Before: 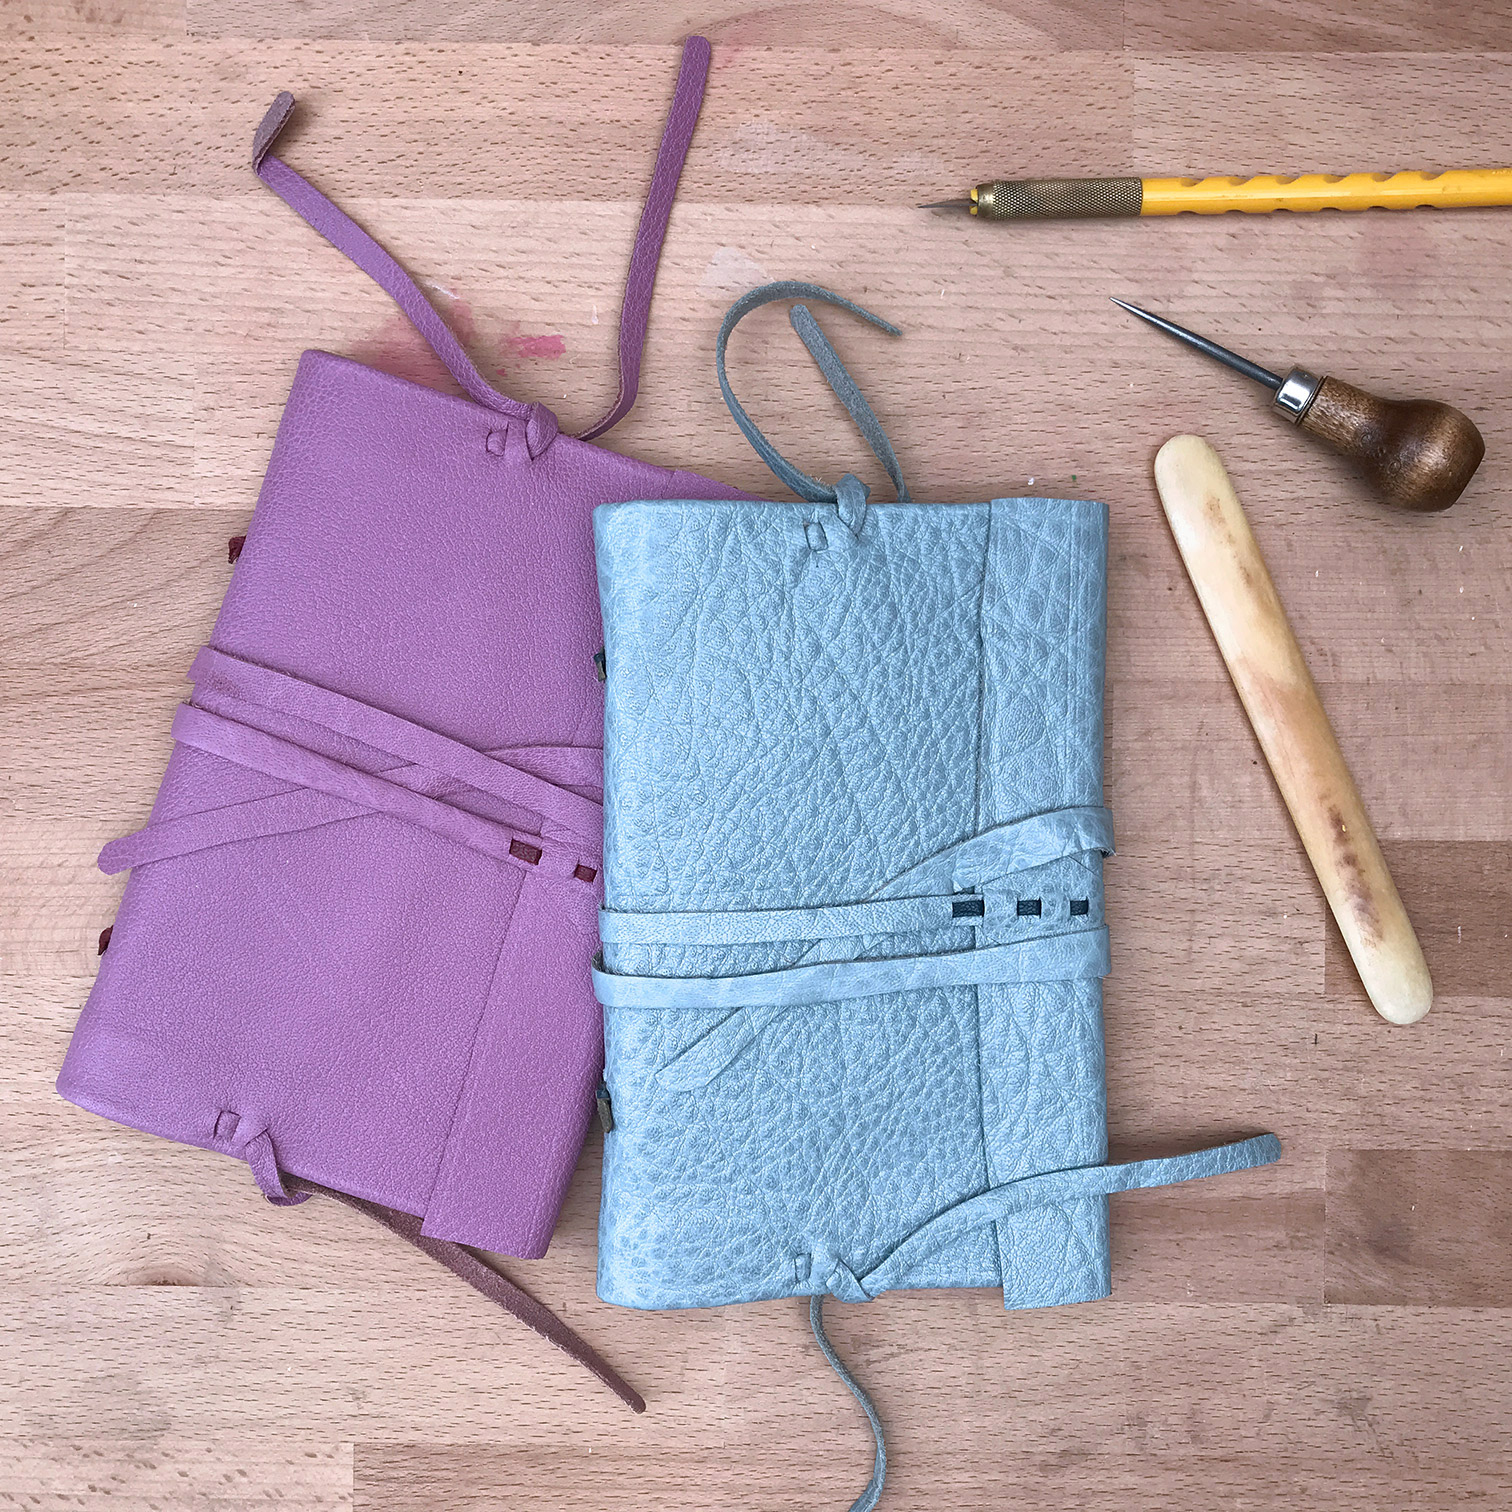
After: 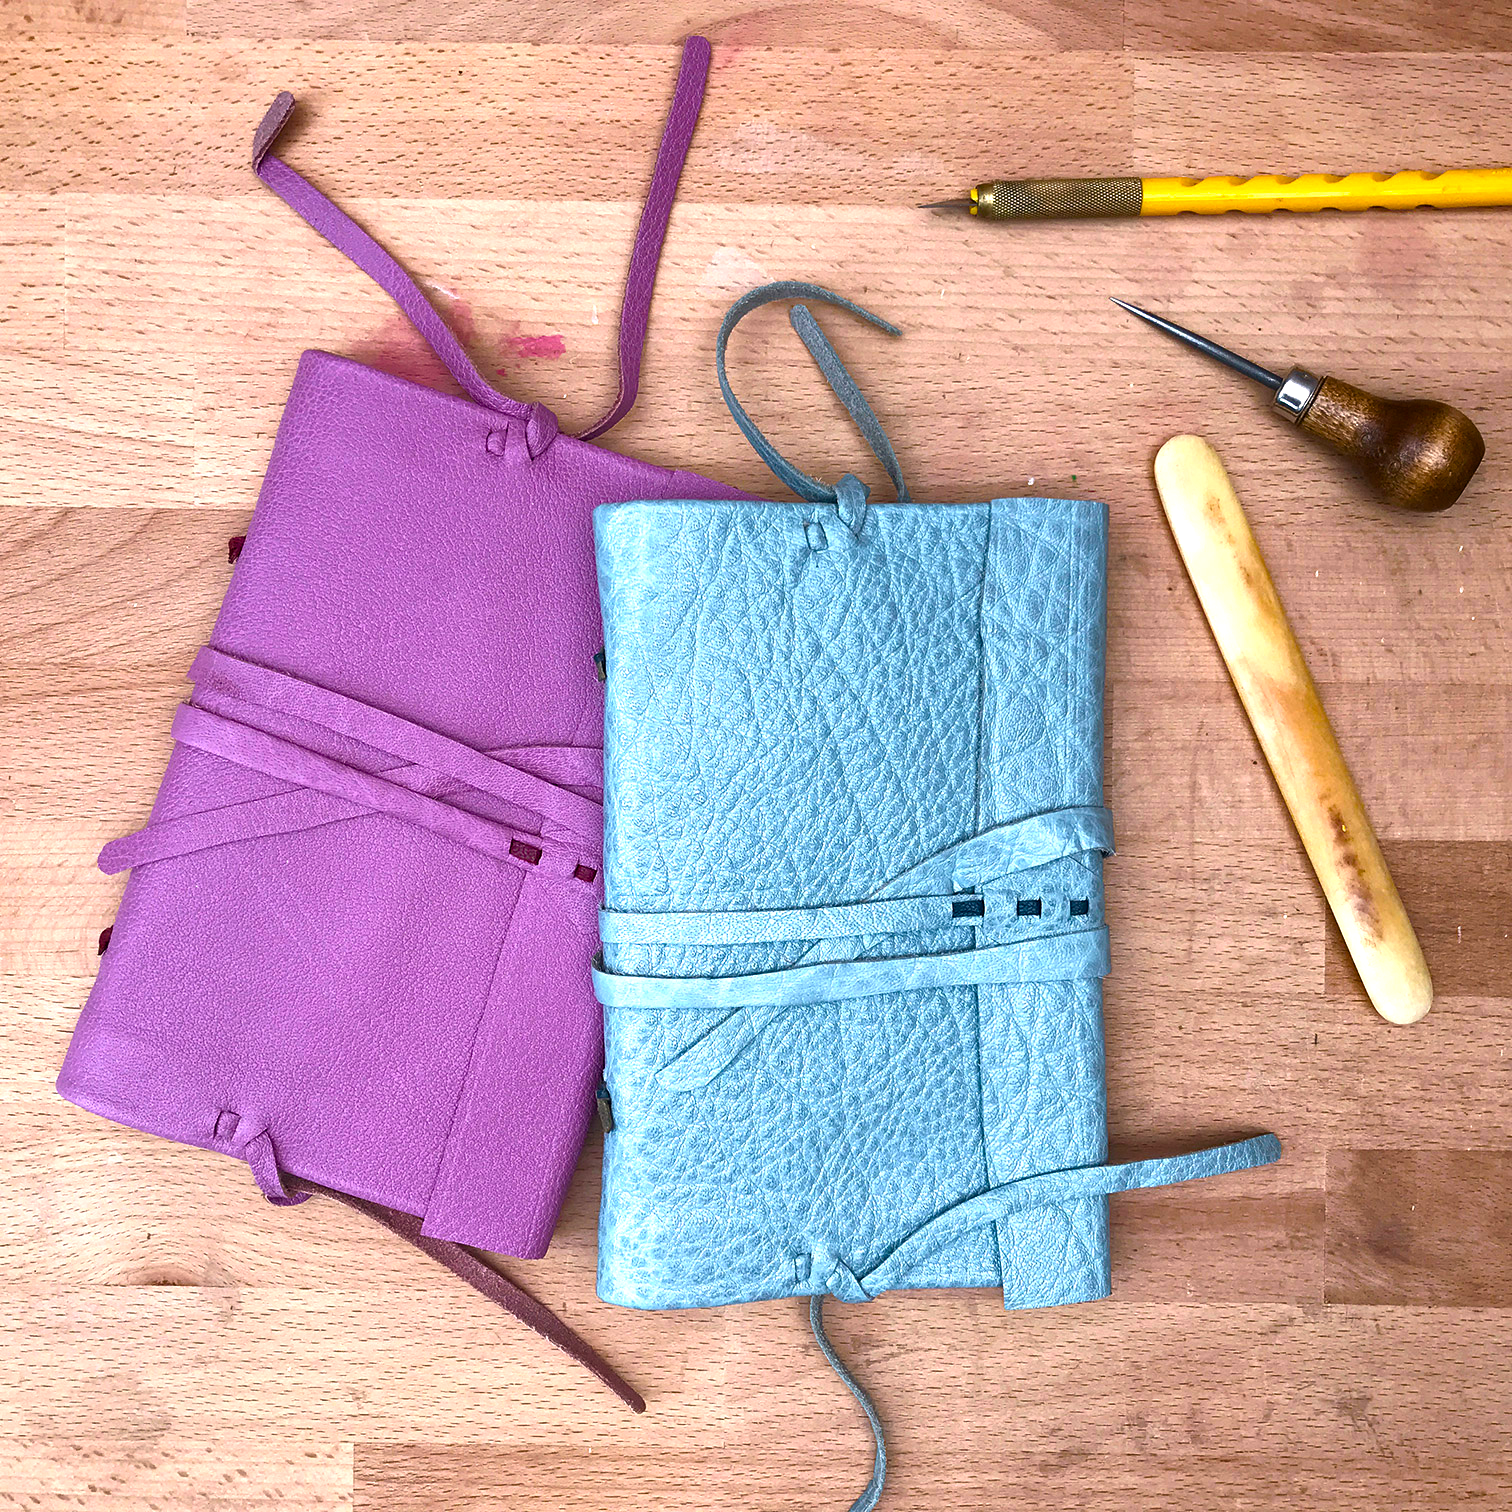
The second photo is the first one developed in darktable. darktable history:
color balance rgb: linear chroma grading › global chroma 9%, perceptual saturation grading › global saturation 36%, perceptual saturation grading › shadows 35%, perceptual brilliance grading › global brilliance 15%, perceptual brilliance grading › shadows -35%, global vibrance 15%
color calibration: x 0.334, y 0.349, temperature 5426 K
